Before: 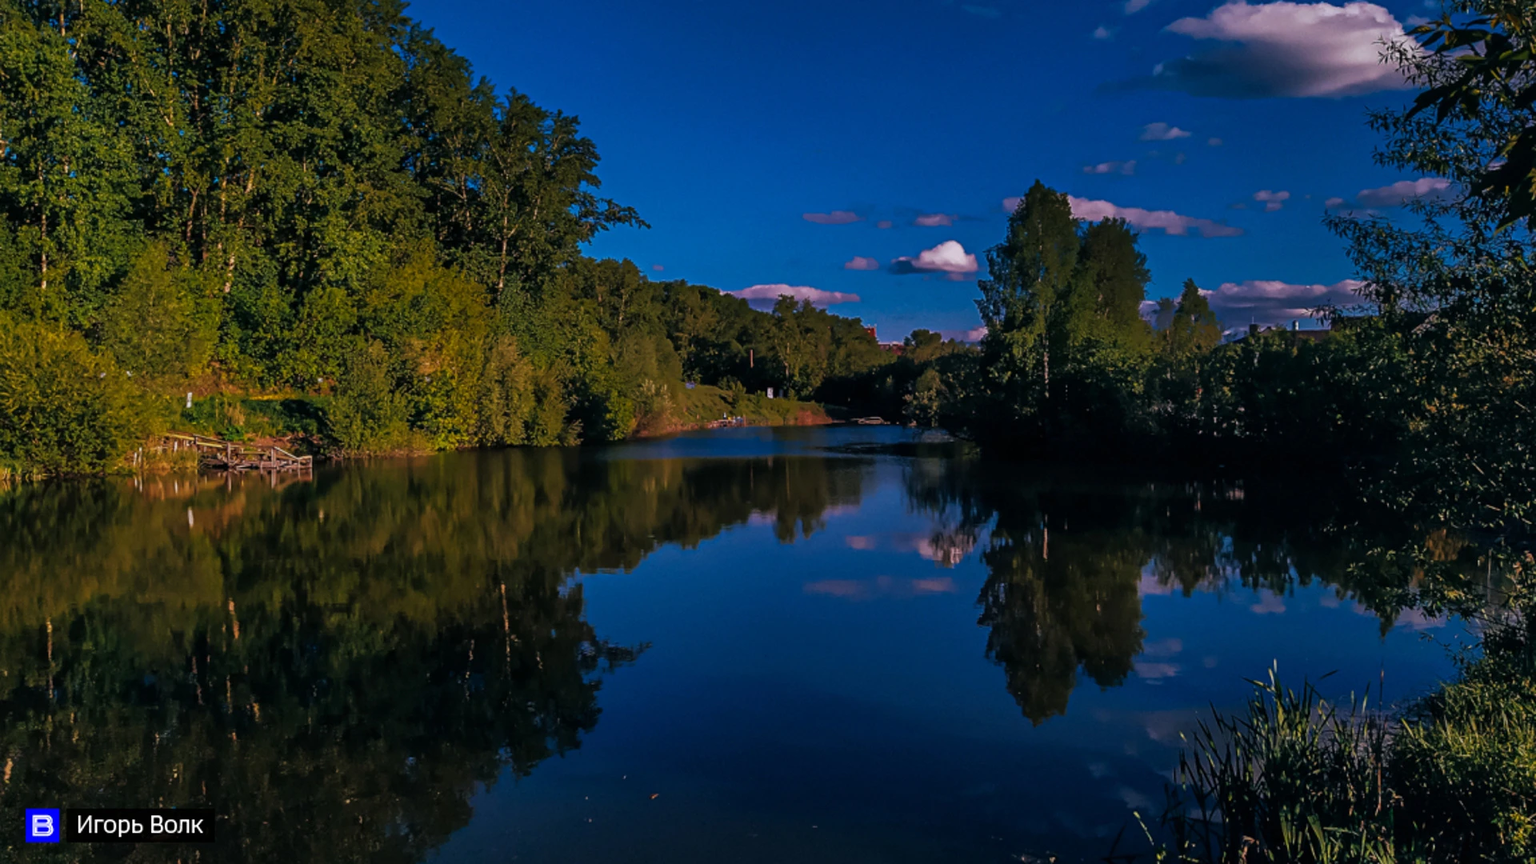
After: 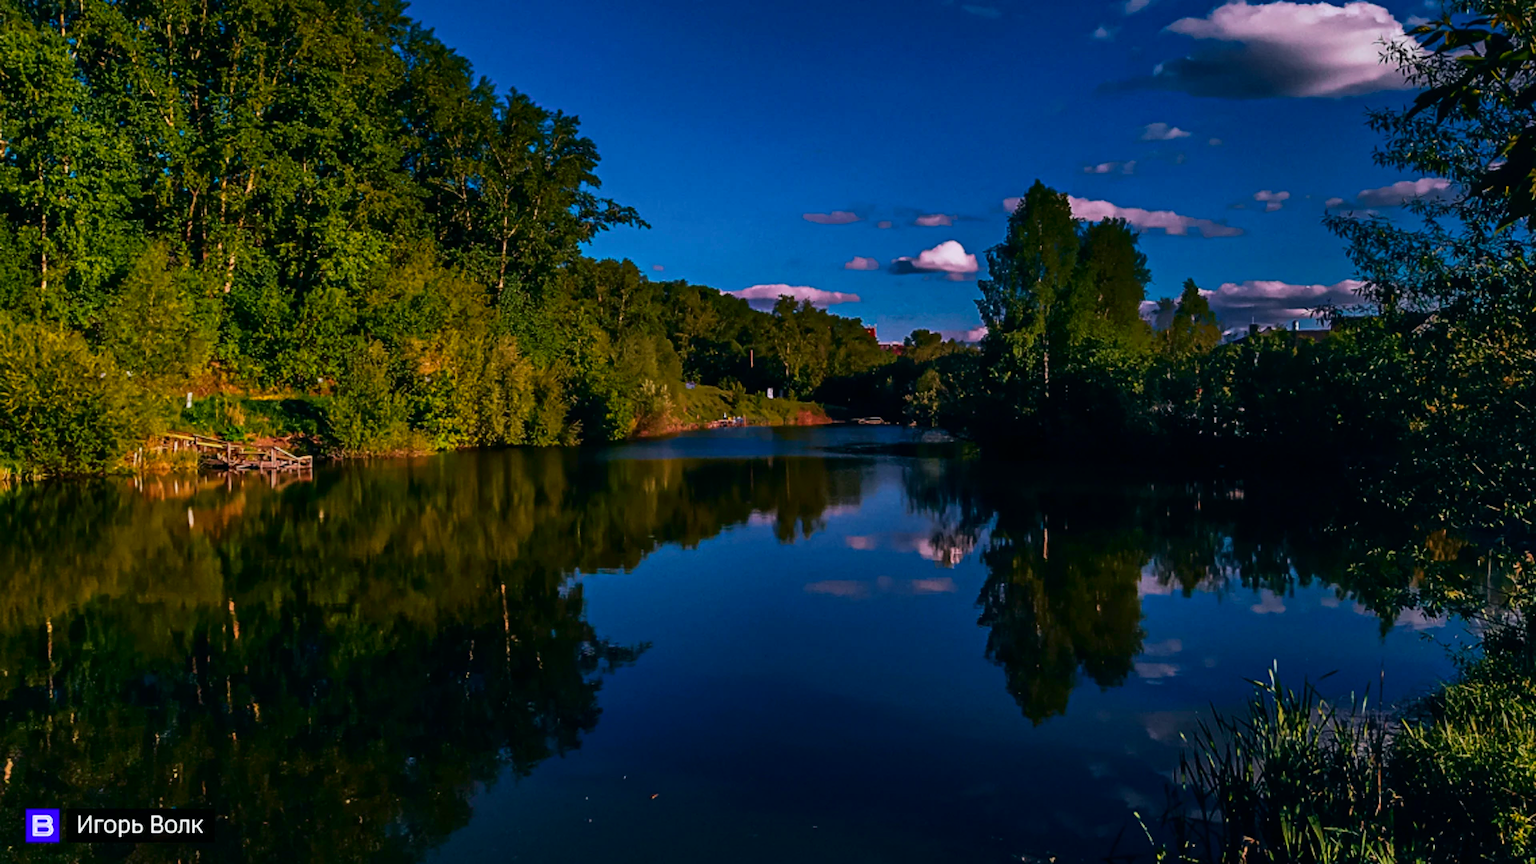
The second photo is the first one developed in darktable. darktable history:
tone curve: curves: ch0 [(0, 0) (0.042, 0.023) (0.157, 0.114) (0.302, 0.308) (0.44, 0.507) (0.607, 0.705) (0.824, 0.882) (1, 0.965)]; ch1 [(0, 0) (0.339, 0.334) (0.445, 0.419) (0.476, 0.454) (0.503, 0.501) (0.517, 0.513) (0.551, 0.567) (0.622, 0.662) (0.706, 0.741) (1, 1)]; ch2 [(0, 0) (0.327, 0.318) (0.417, 0.426) (0.46, 0.453) (0.502, 0.5) (0.514, 0.524) (0.547, 0.572) (0.615, 0.656) (0.717, 0.778) (1, 1)], color space Lab, independent channels, preserve colors none
